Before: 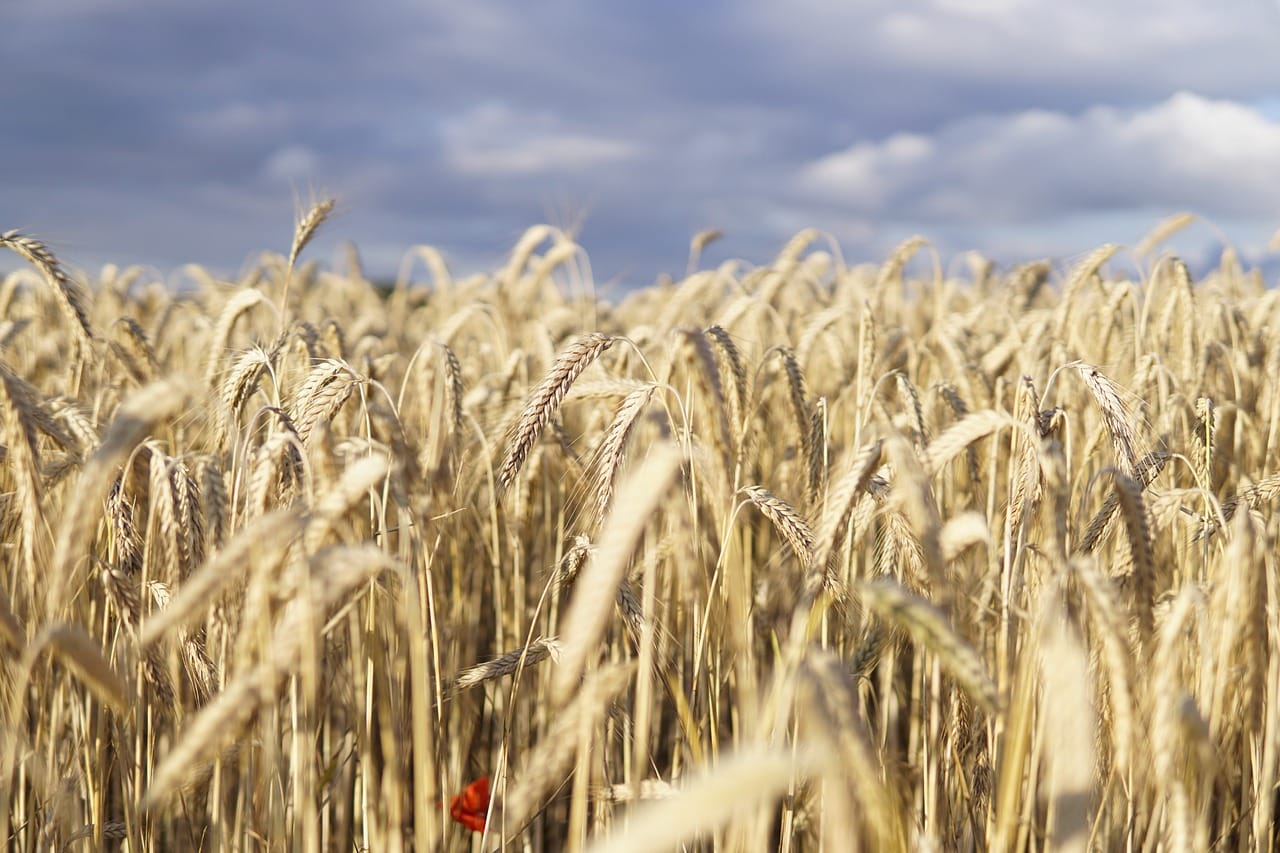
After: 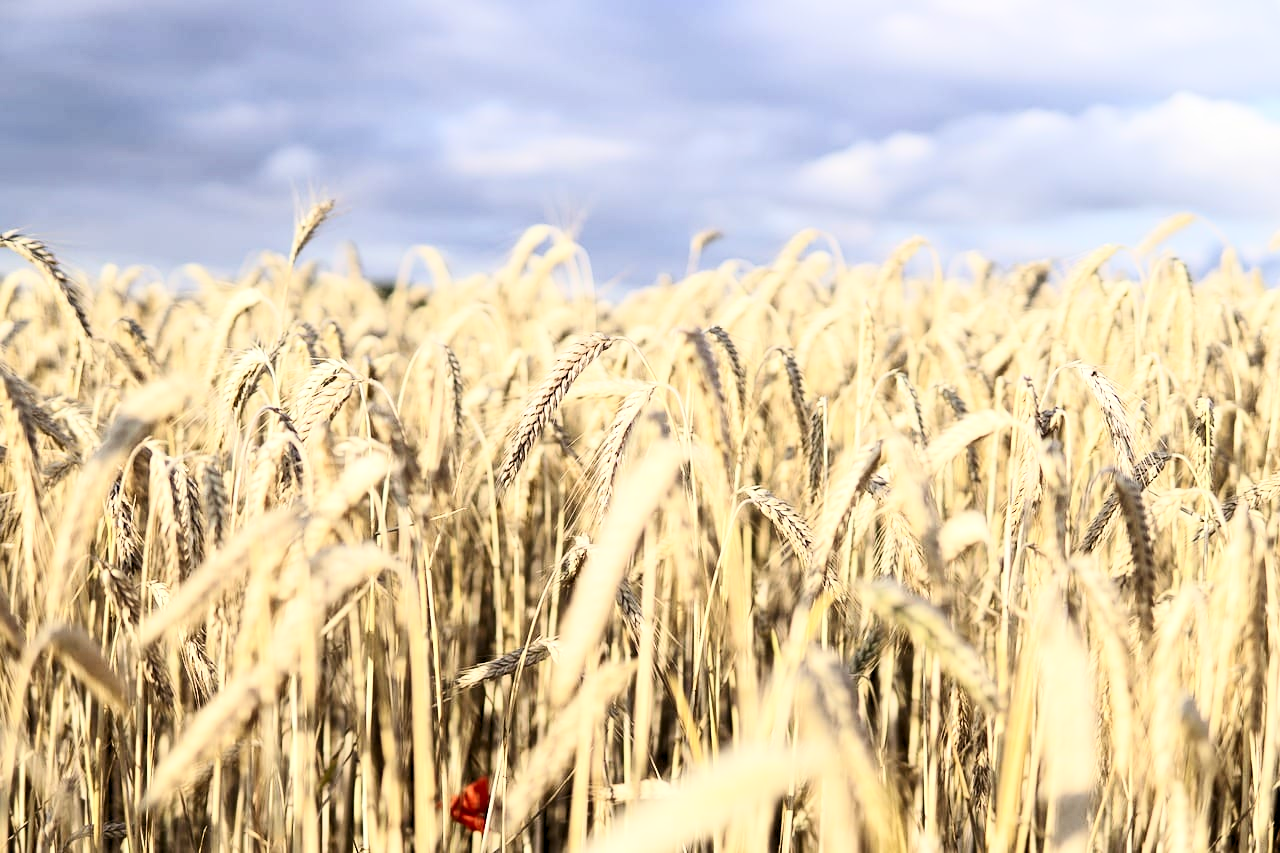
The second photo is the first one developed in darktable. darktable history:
rgb levels: levels [[0.013, 0.434, 0.89], [0, 0.5, 1], [0, 0.5, 1]]
contrast brightness saturation: contrast 0.39, brightness 0.1
